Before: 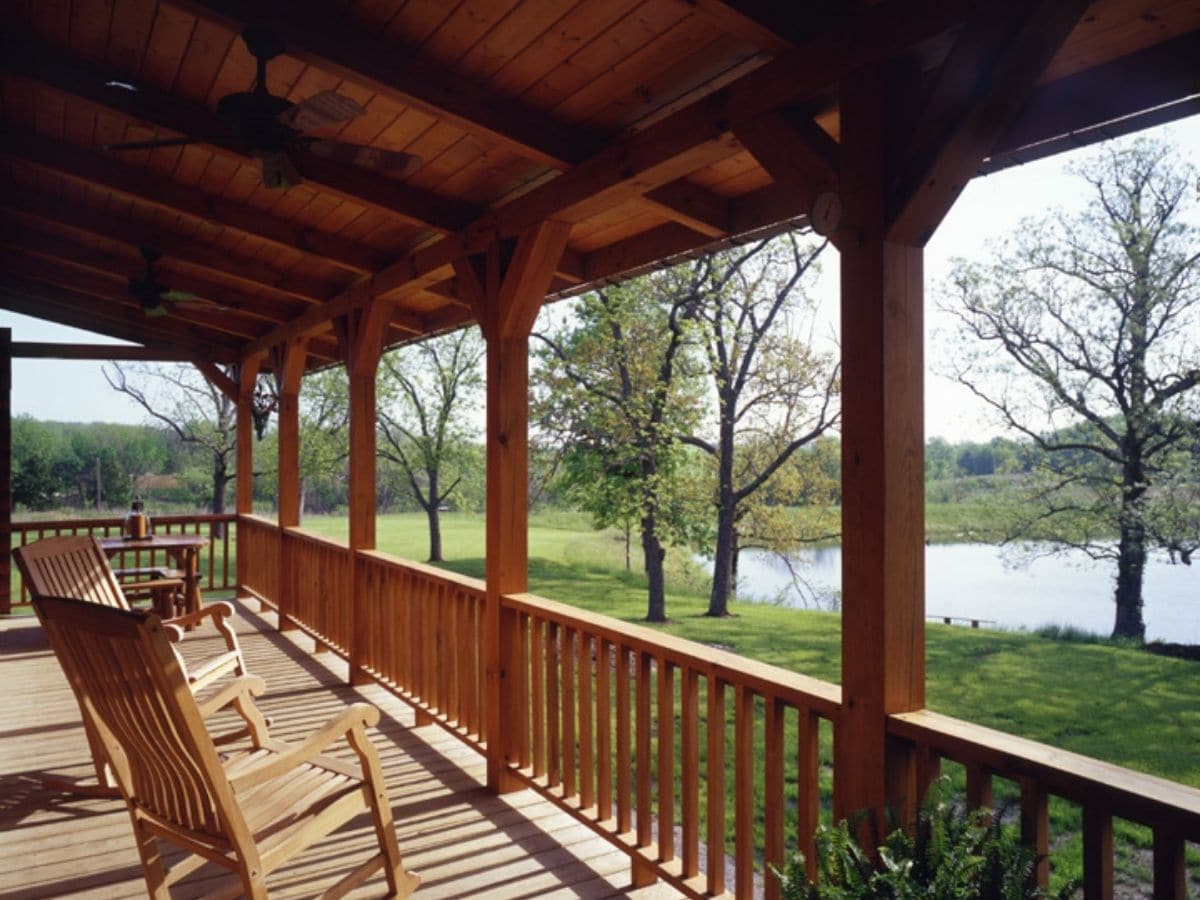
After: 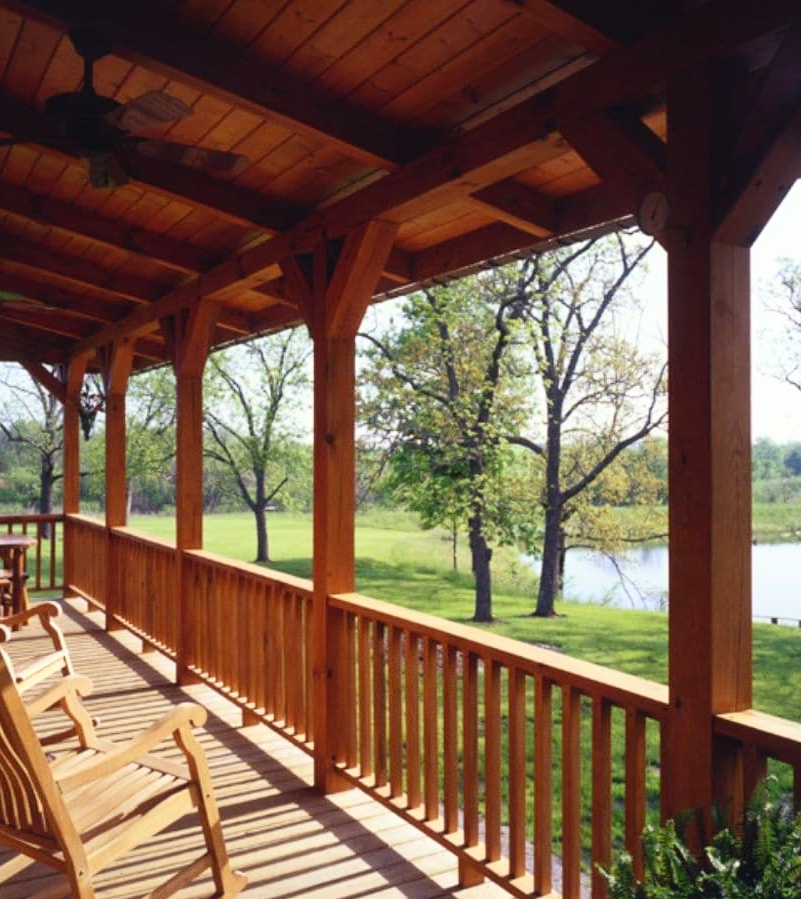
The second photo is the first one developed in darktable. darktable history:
crop and rotate: left 14.435%, right 18.763%
contrast brightness saturation: contrast 0.2, brightness 0.157, saturation 0.219
